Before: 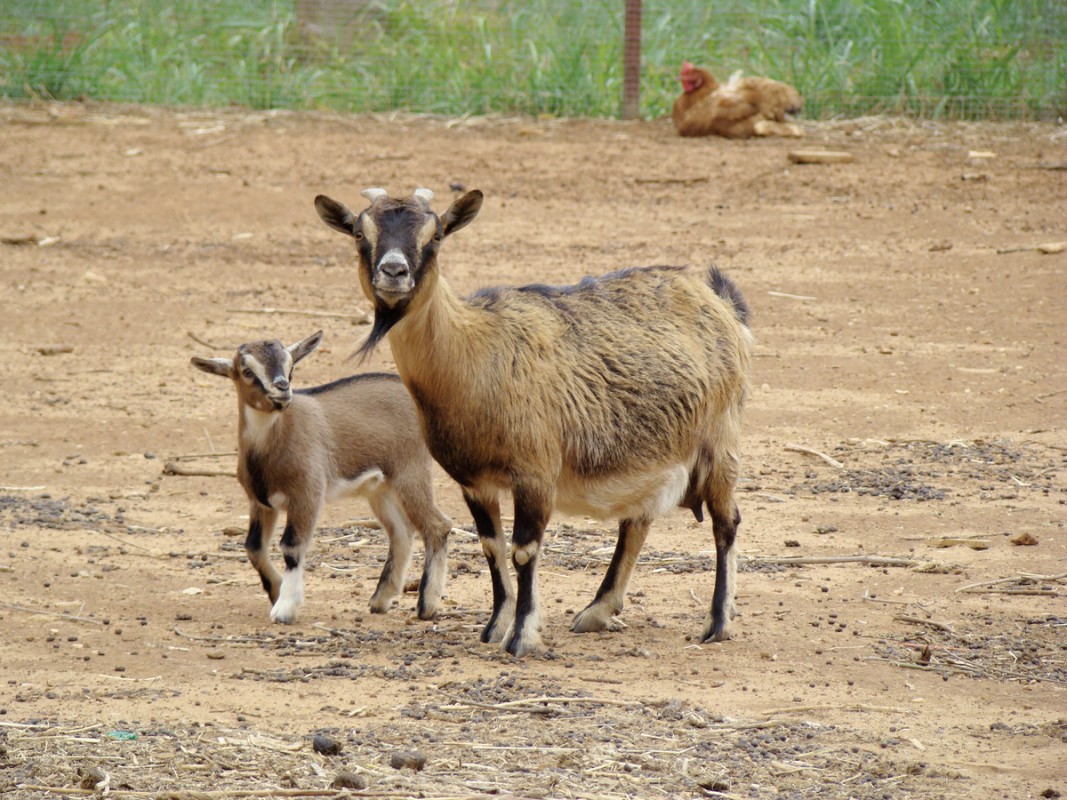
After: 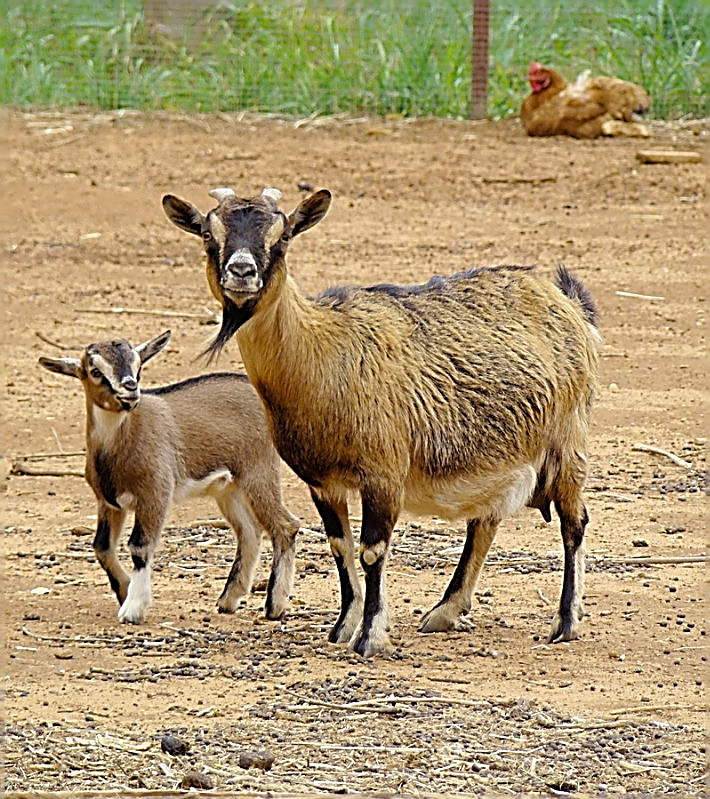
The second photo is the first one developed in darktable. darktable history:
sharpen: amount 1.987
color balance rgb: perceptual saturation grading › global saturation 25.607%
crop and rotate: left 14.298%, right 19.152%
